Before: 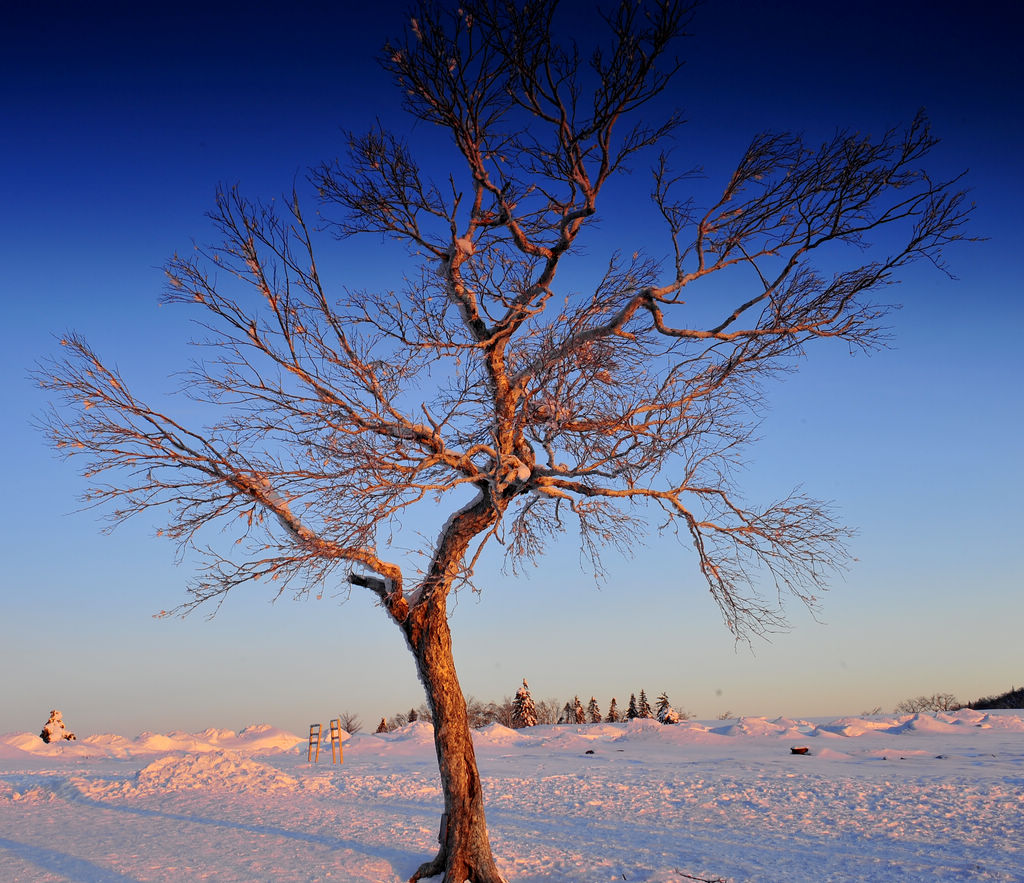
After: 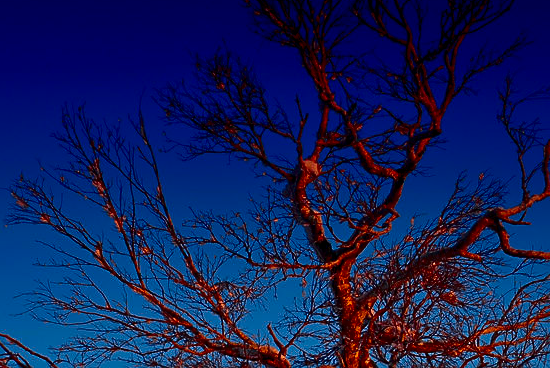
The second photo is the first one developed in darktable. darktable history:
contrast brightness saturation: contrast 0.086, brightness -0.603, saturation 0.168
sharpen: radius 1.833, amount 0.406, threshold 1.148
crop: left 15.07%, top 9.022%, right 31.125%, bottom 49.19%
